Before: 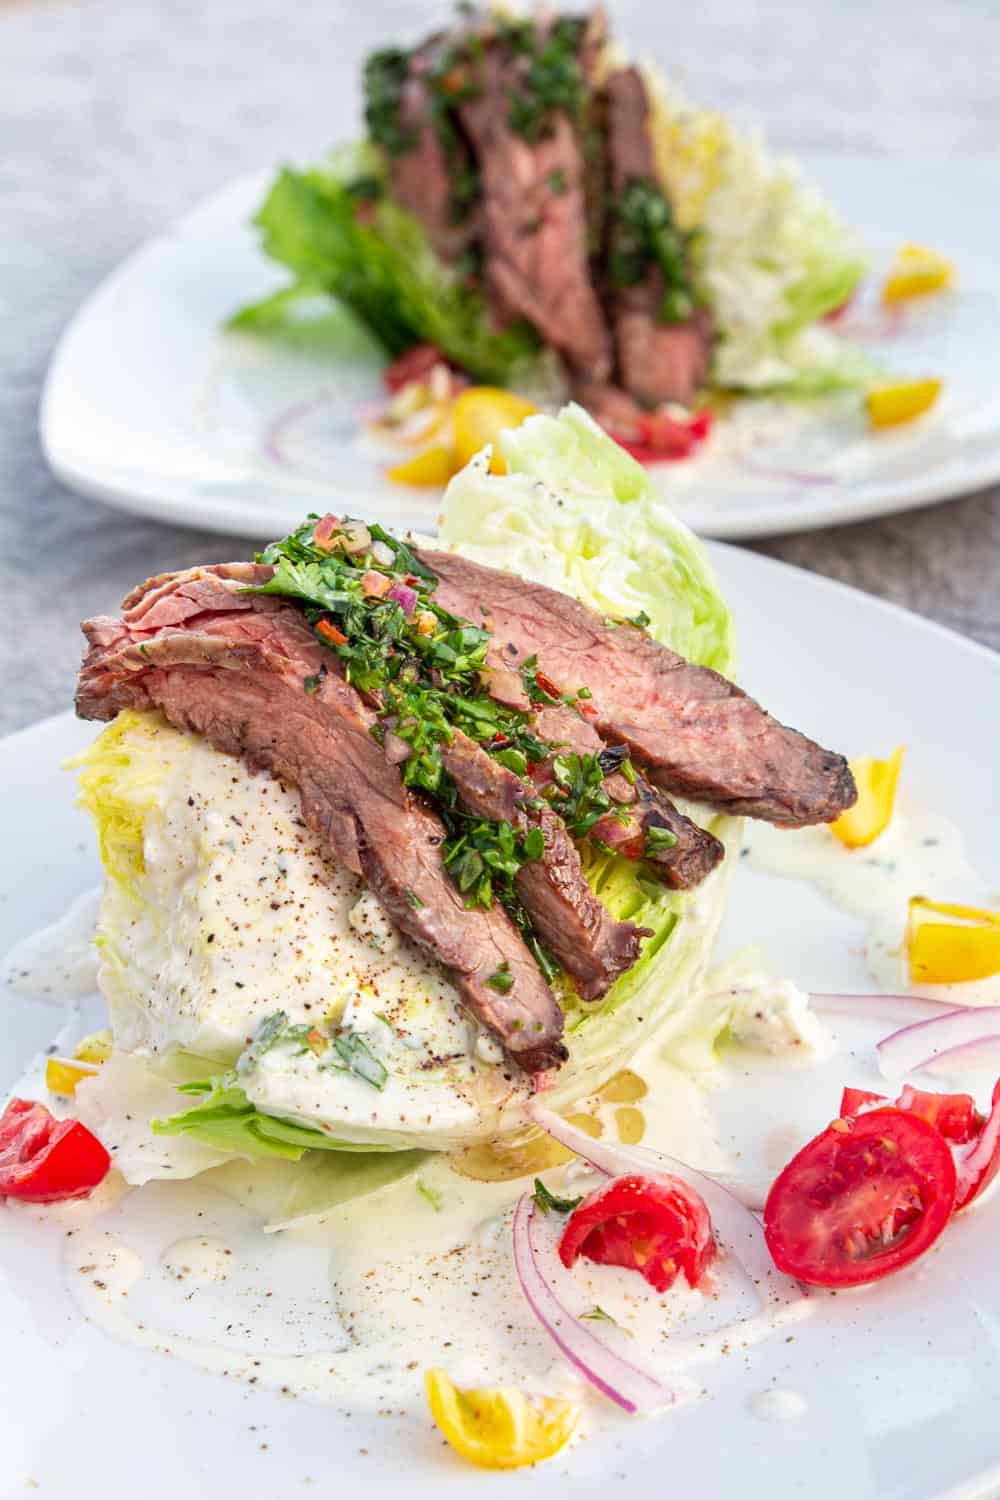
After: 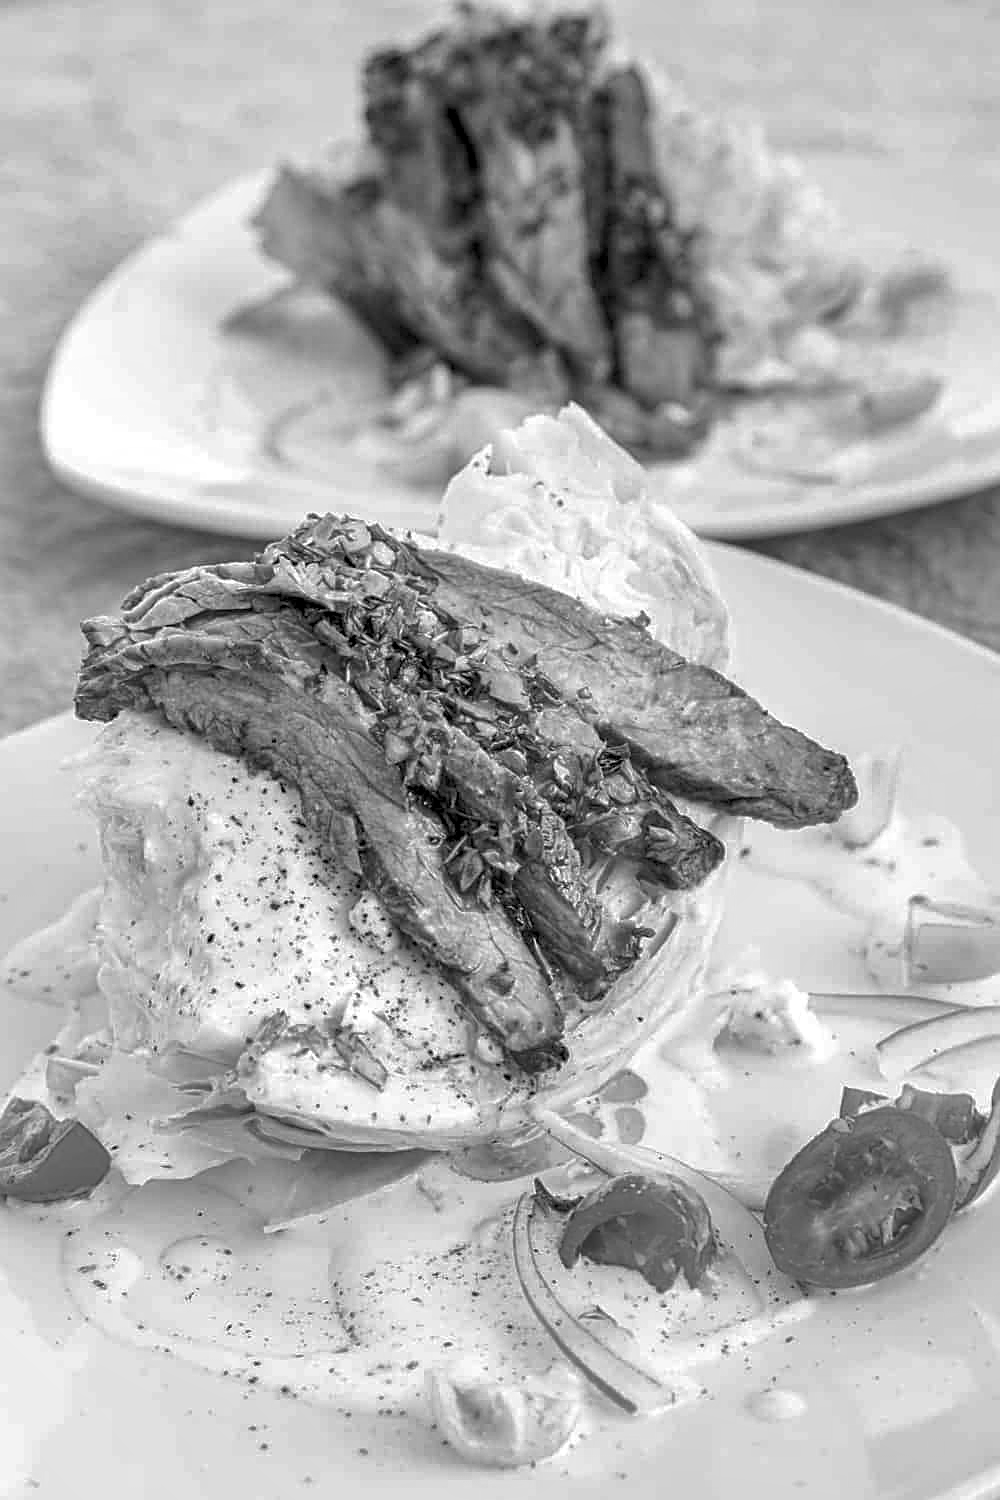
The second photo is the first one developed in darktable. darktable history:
shadows and highlights: on, module defaults
monochrome: on, module defaults
sharpen: on, module defaults
local contrast: on, module defaults
